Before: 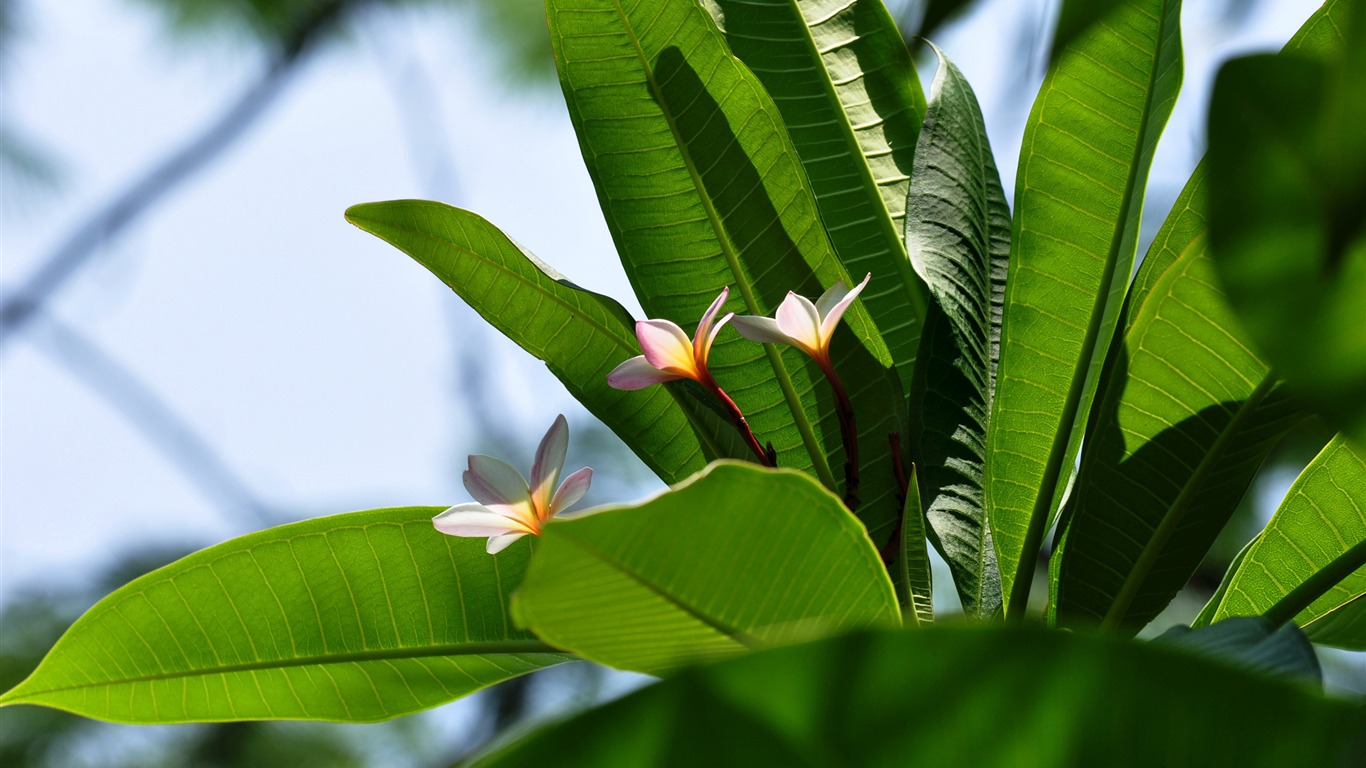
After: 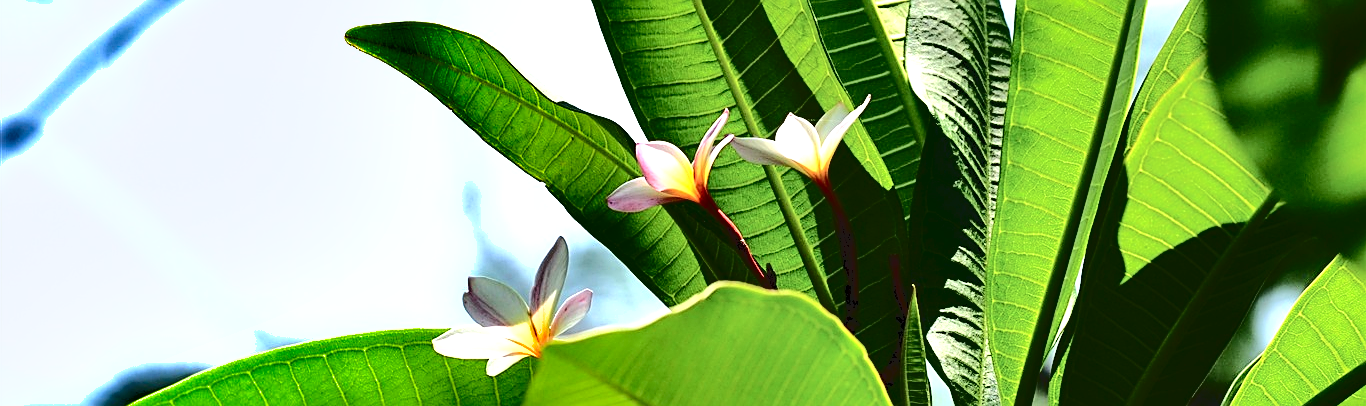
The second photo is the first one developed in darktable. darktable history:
crop and rotate: top 23.287%, bottom 23.746%
sharpen: on, module defaults
shadows and highlights: radius 116.66, shadows 41.64, highlights -61.94, soften with gaussian
exposure: exposure 1.163 EV, compensate exposure bias true, compensate highlight preservation false
contrast brightness saturation: contrast 0.297
local contrast: mode bilateral grid, contrast 19, coarseness 50, detail 119%, midtone range 0.2
tone curve: curves: ch0 [(0, 0) (0.003, 0.089) (0.011, 0.089) (0.025, 0.088) (0.044, 0.089) (0.069, 0.094) (0.1, 0.108) (0.136, 0.119) (0.177, 0.147) (0.224, 0.204) (0.277, 0.28) (0.335, 0.389) (0.399, 0.486) (0.468, 0.588) (0.543, 0.647) (0.623, 0.705) (0.709, 0.759) (0.801, 0.815) (0.898, 0.873) (1, 1)], color space Lab, independent channels, preserve colors none
